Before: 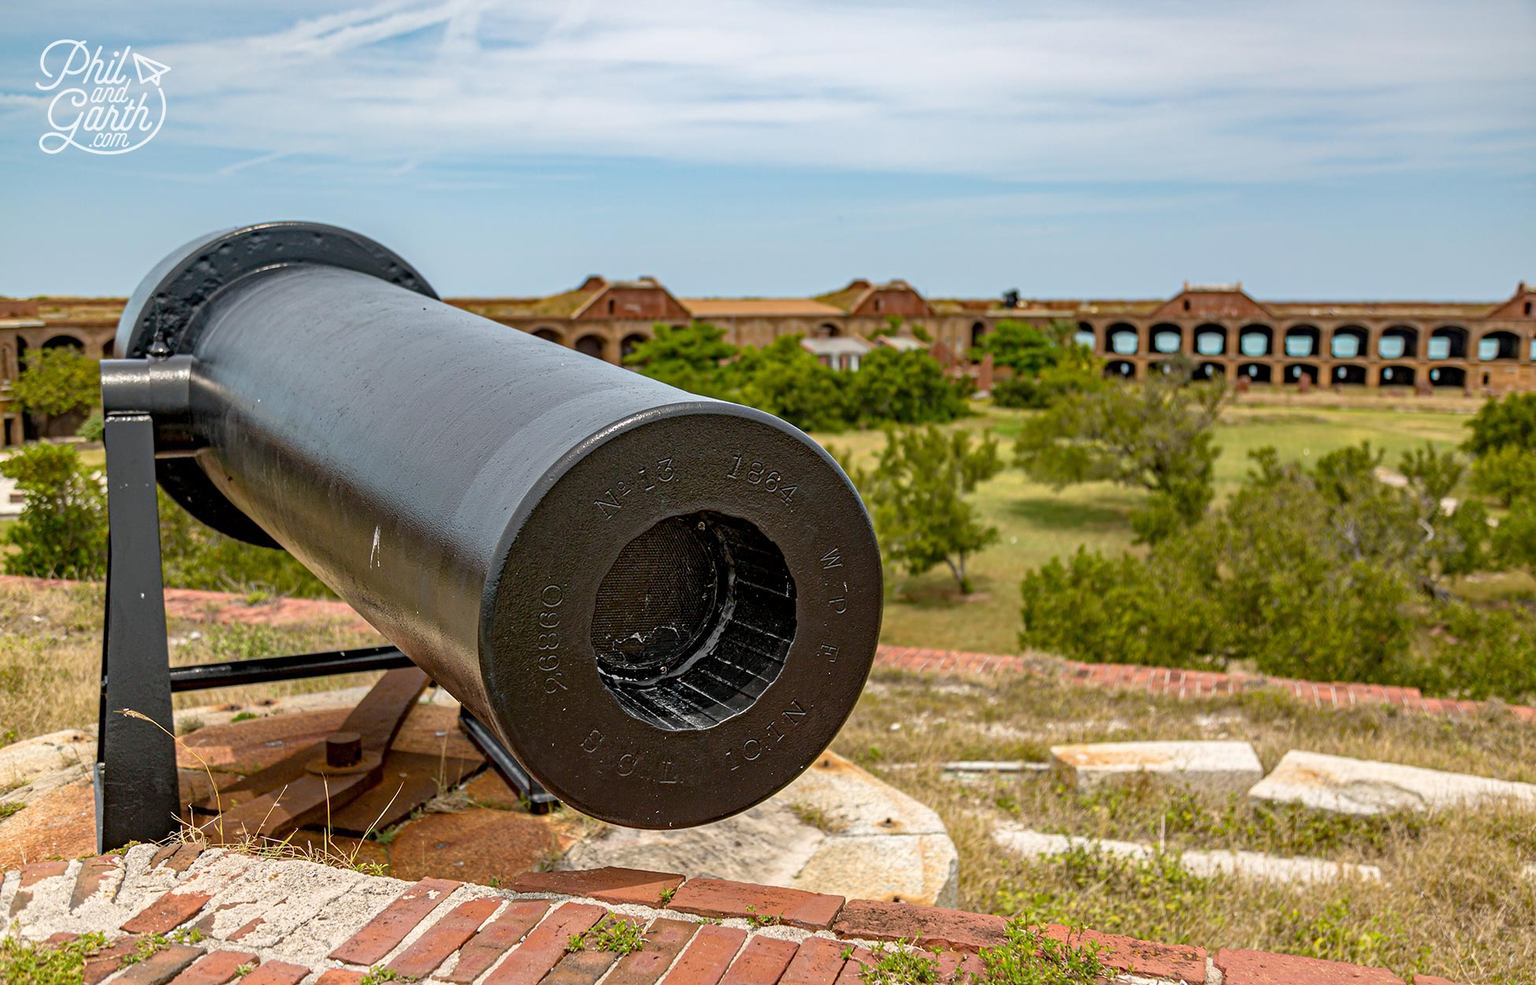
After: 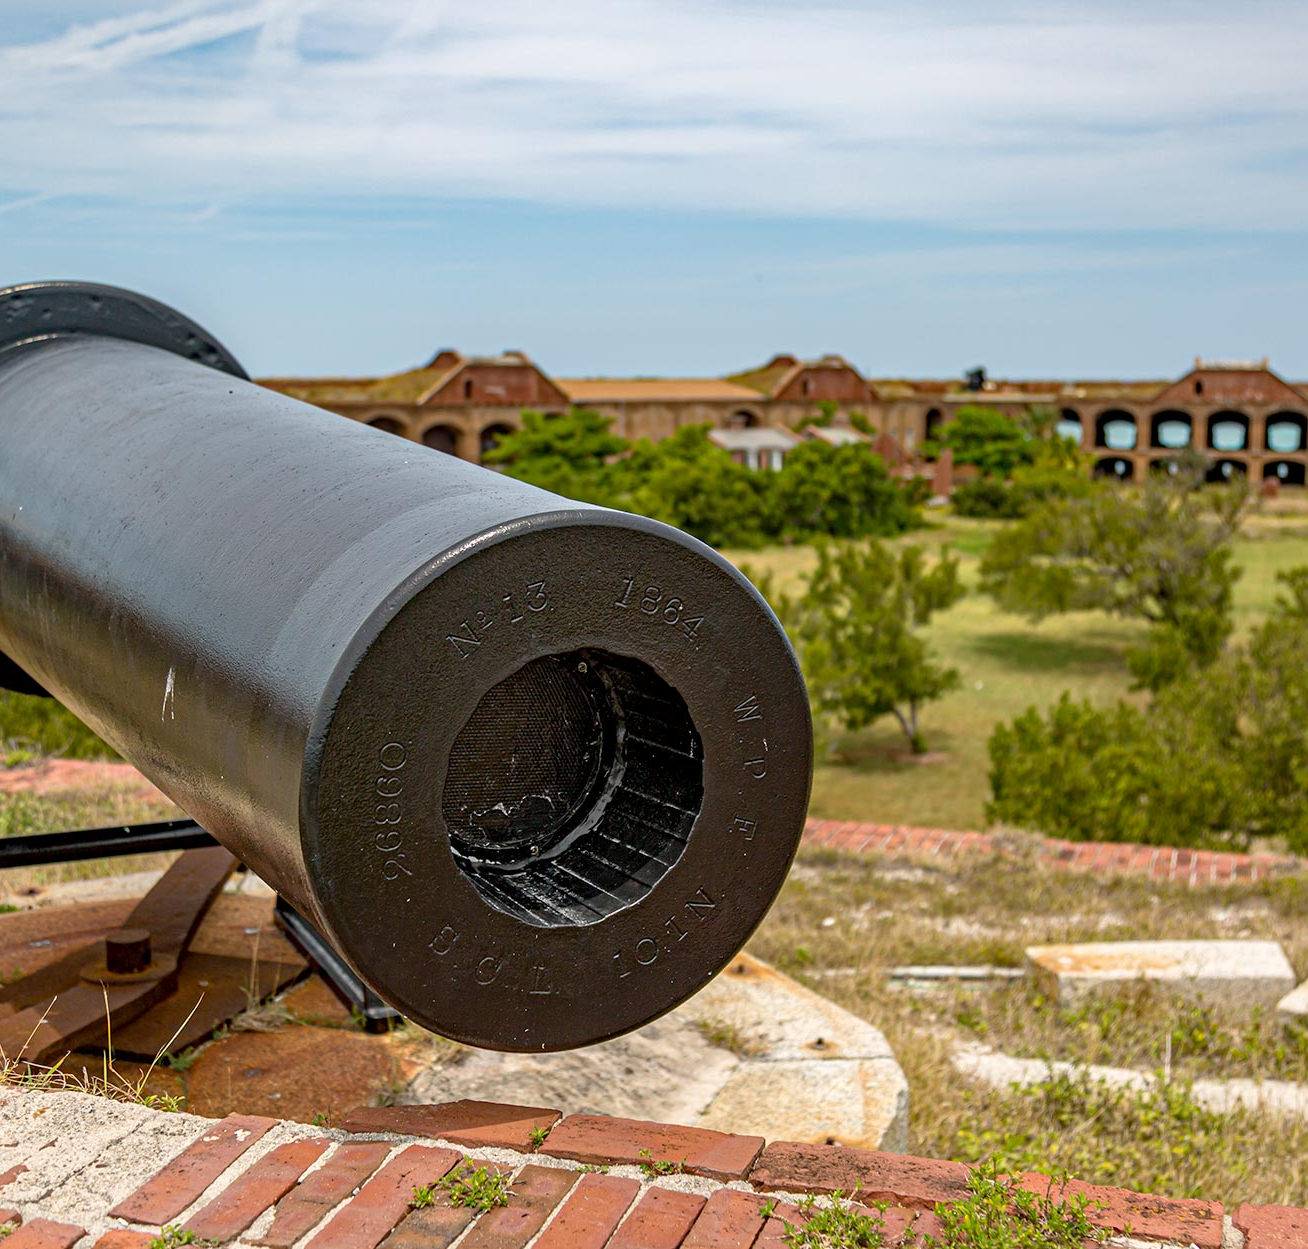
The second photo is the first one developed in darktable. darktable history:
crop and rotate: left 15.841%, right 17.067%
